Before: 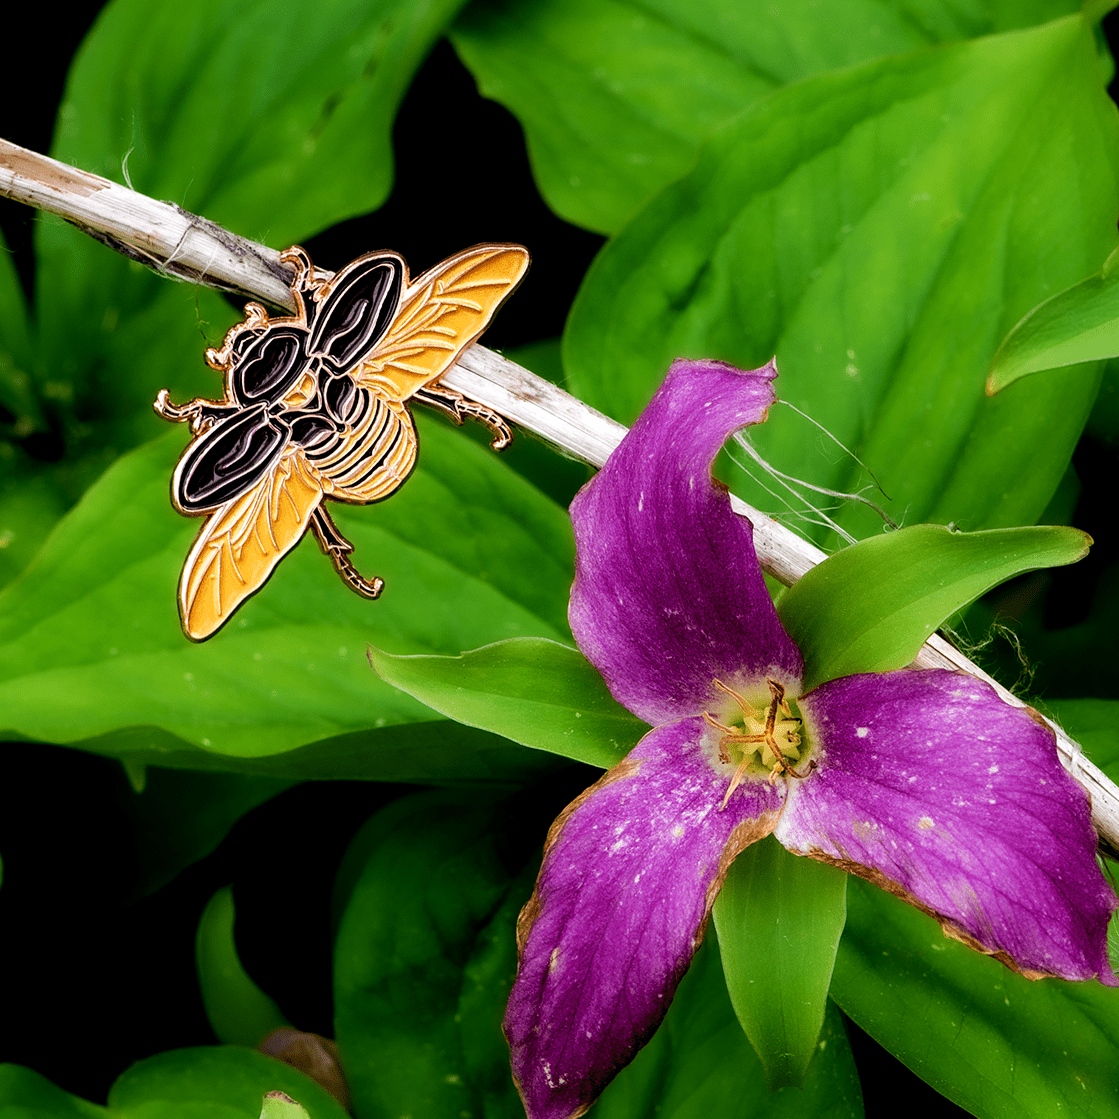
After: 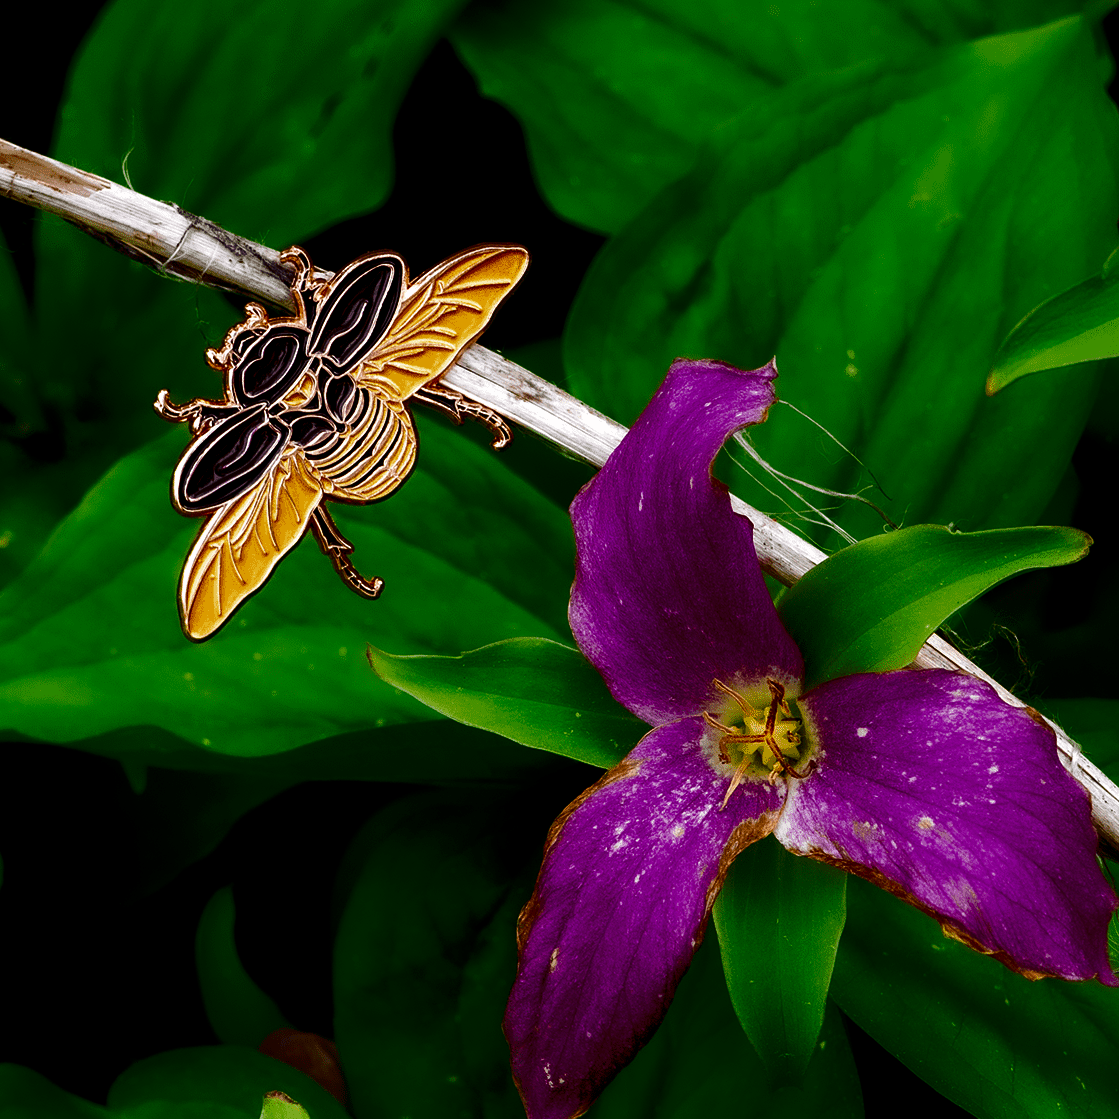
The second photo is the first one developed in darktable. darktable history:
shadows and highlights: shadows 25, highlights -48, soften with gaussian
contrast brightness saturation: contrast 0.09, brightness -0.59, saturation 0.17
